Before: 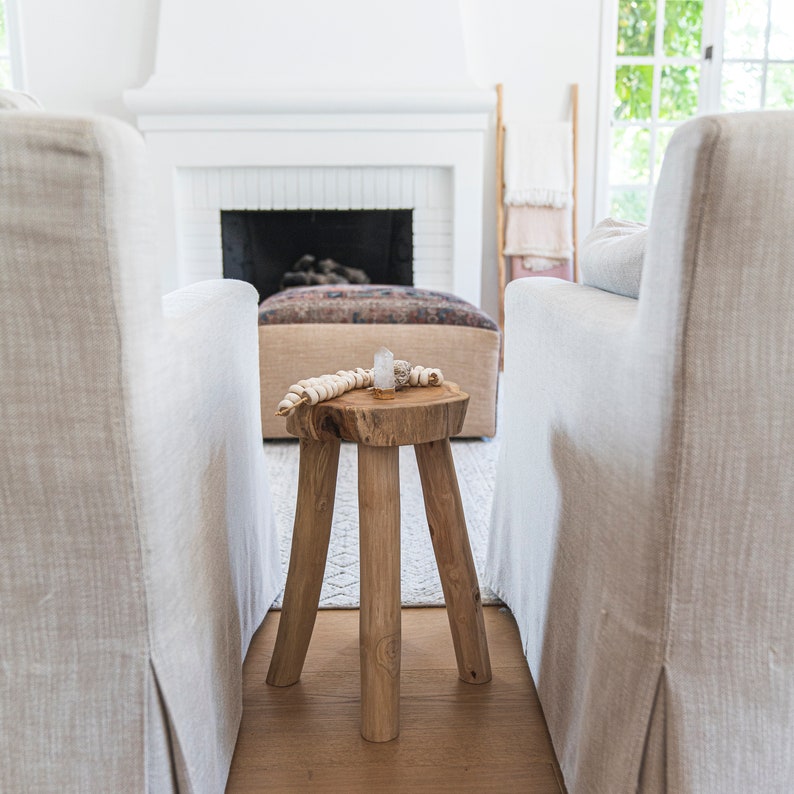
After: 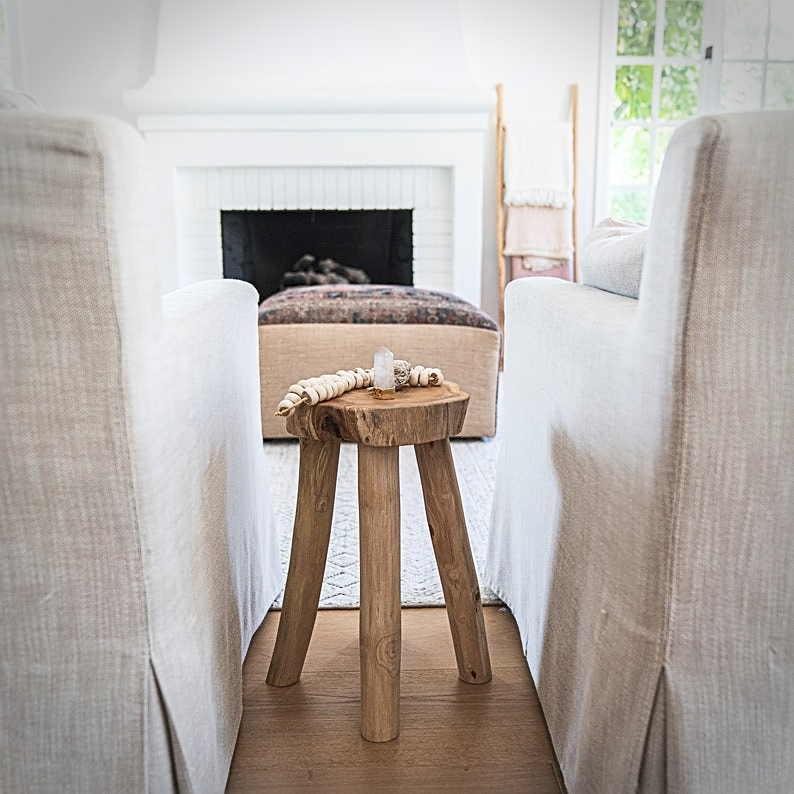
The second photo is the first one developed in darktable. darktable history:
contrast brightness saturation: contrast 0.148, brightness 0.054
vignetting: dithering 8-bit output, unbound false
sharpen: amount 0.583
